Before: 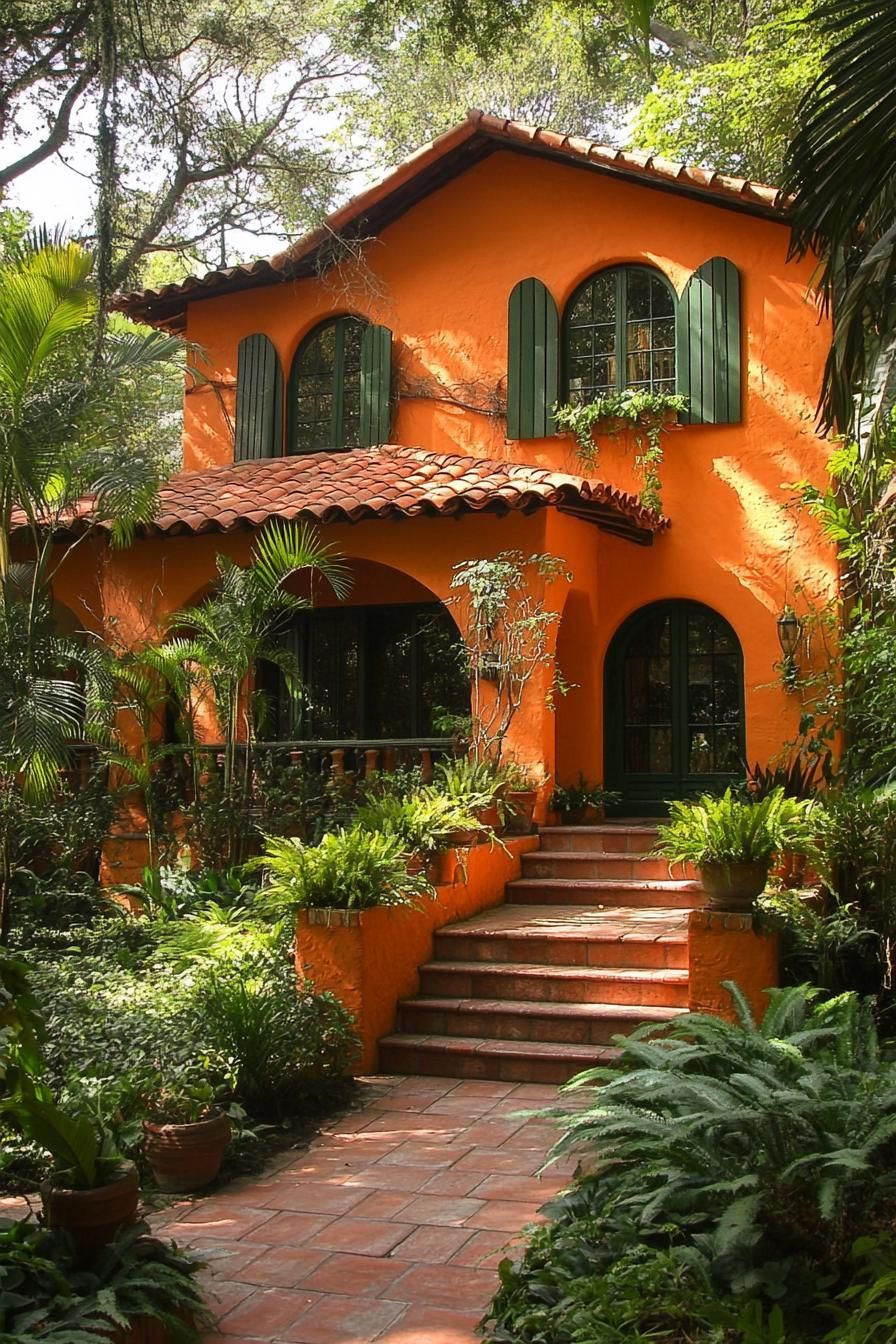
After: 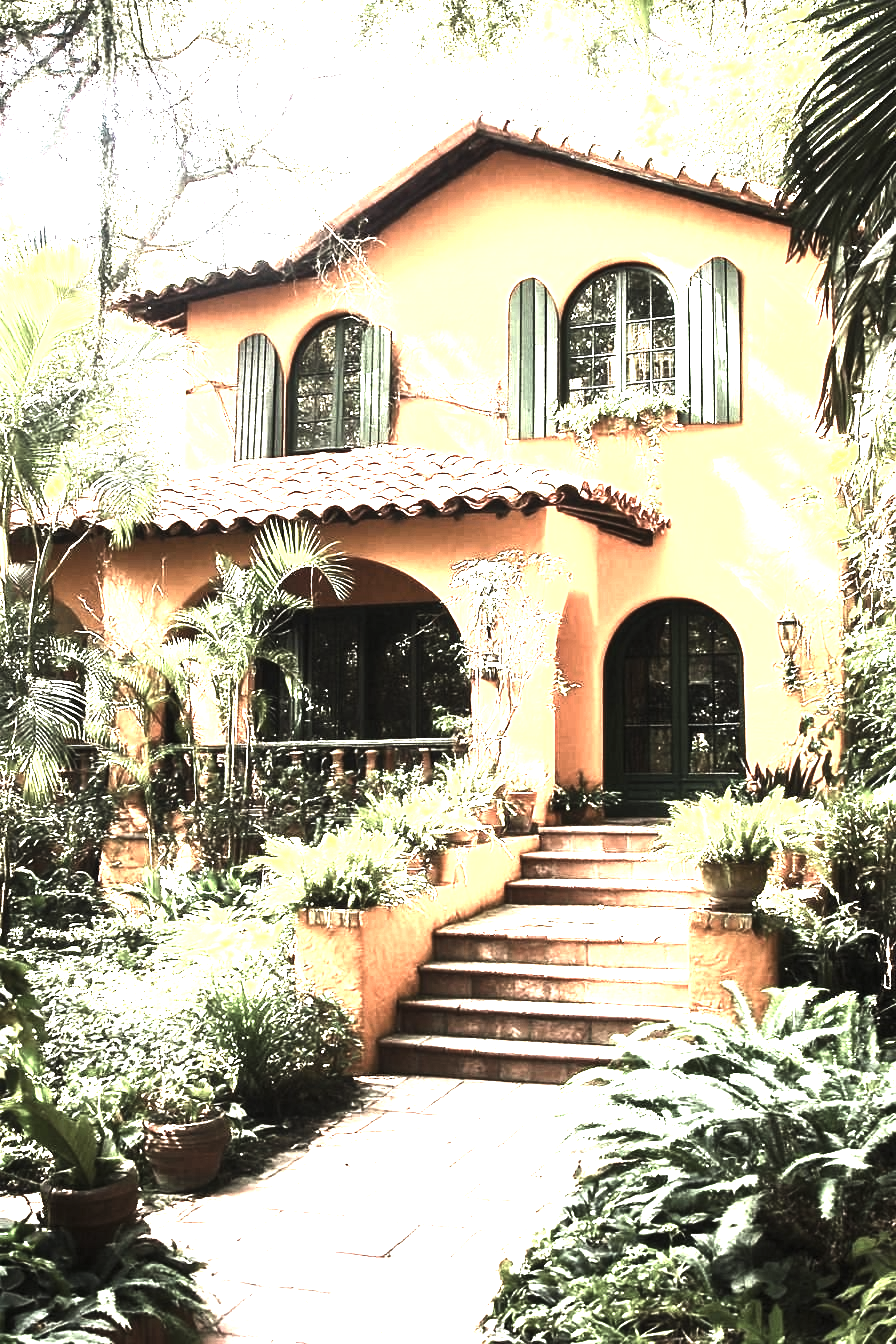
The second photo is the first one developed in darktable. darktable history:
exposure: black level correction 0, exposure 1.536 EV, compensate highlight preservation false
contrast brightness saturation: contrast 0.575, brightness 0.57, saturation -0.345
levels: levels [0.044, 0.475, 0.791]
